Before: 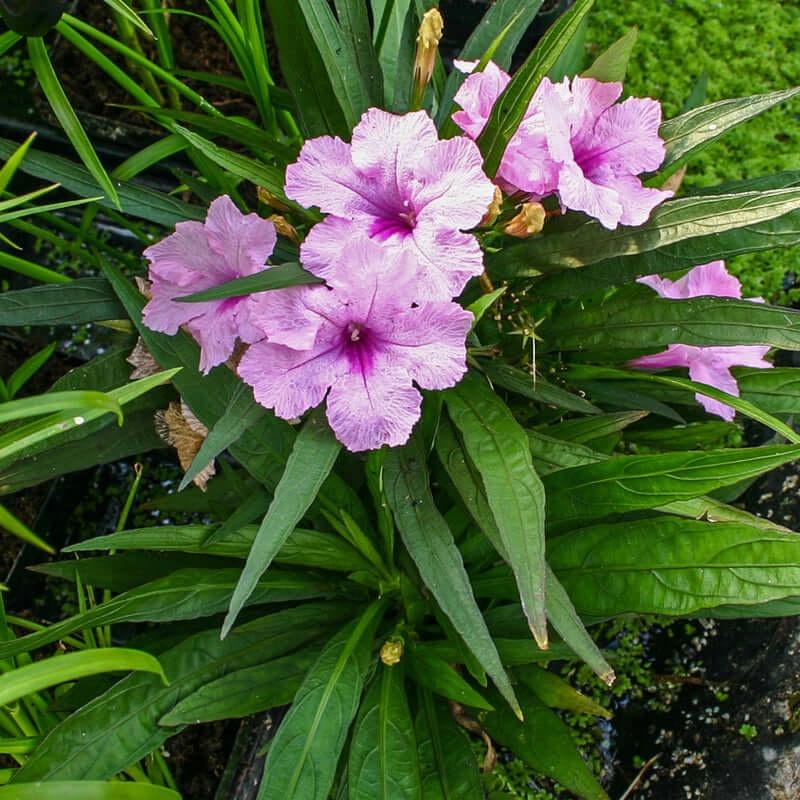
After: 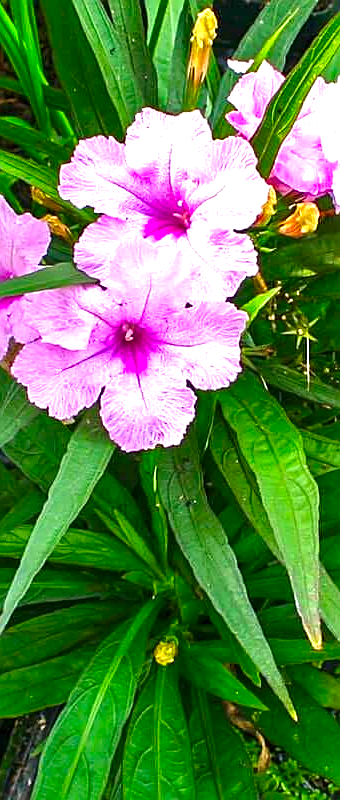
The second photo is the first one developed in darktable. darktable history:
exposure: exposure 0.94 EV, compensate highlight preservation false
crop: left 28.27%, right 29.211%
sharpen: on, module defaults
contrast brightness saturation: saturation 0.491
